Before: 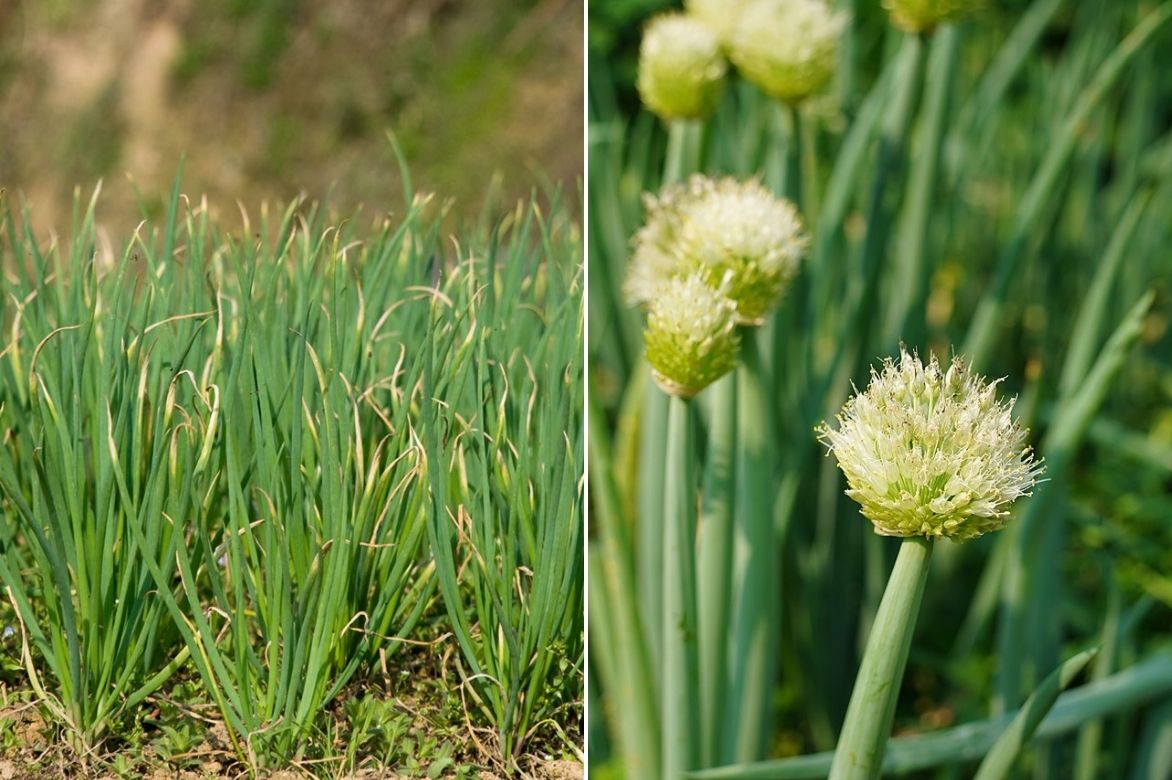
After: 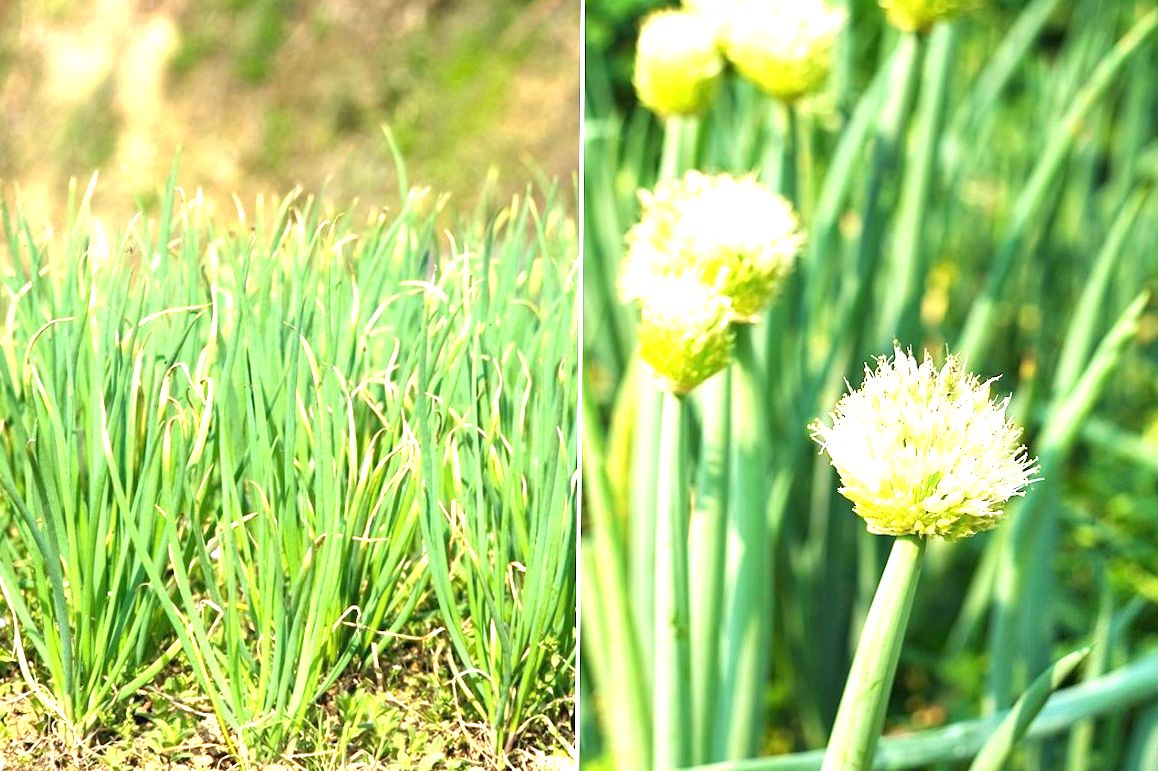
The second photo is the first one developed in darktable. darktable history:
crop and rotate: angle -0.443°
exposure: black level correction 0, exposure 1.743 EV, compensate highlight preservation false
